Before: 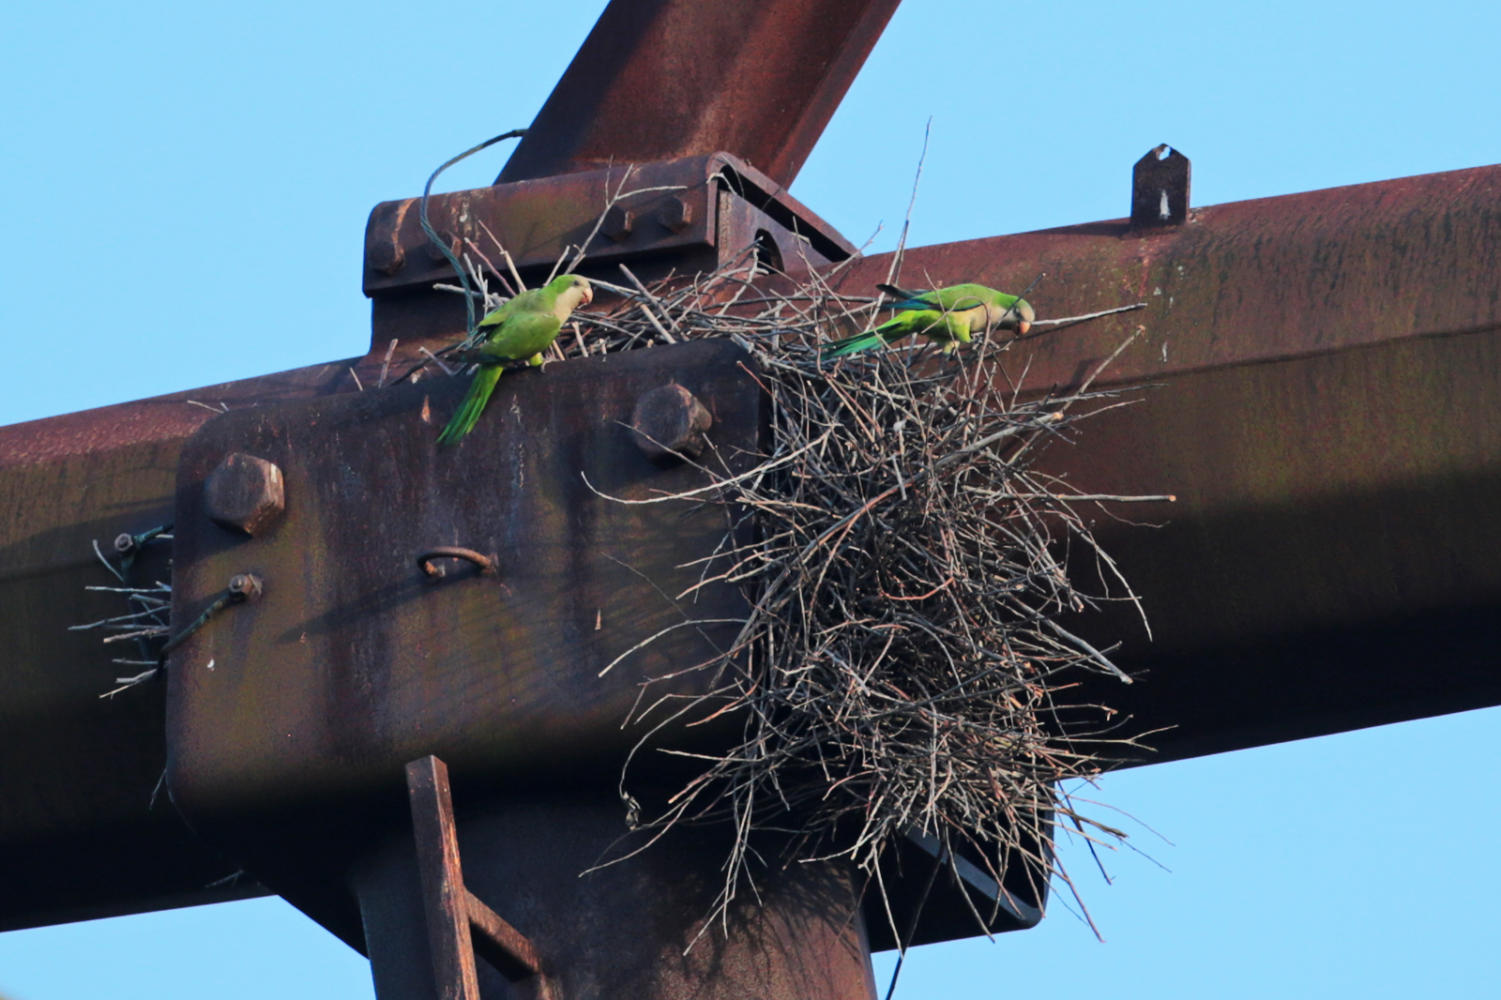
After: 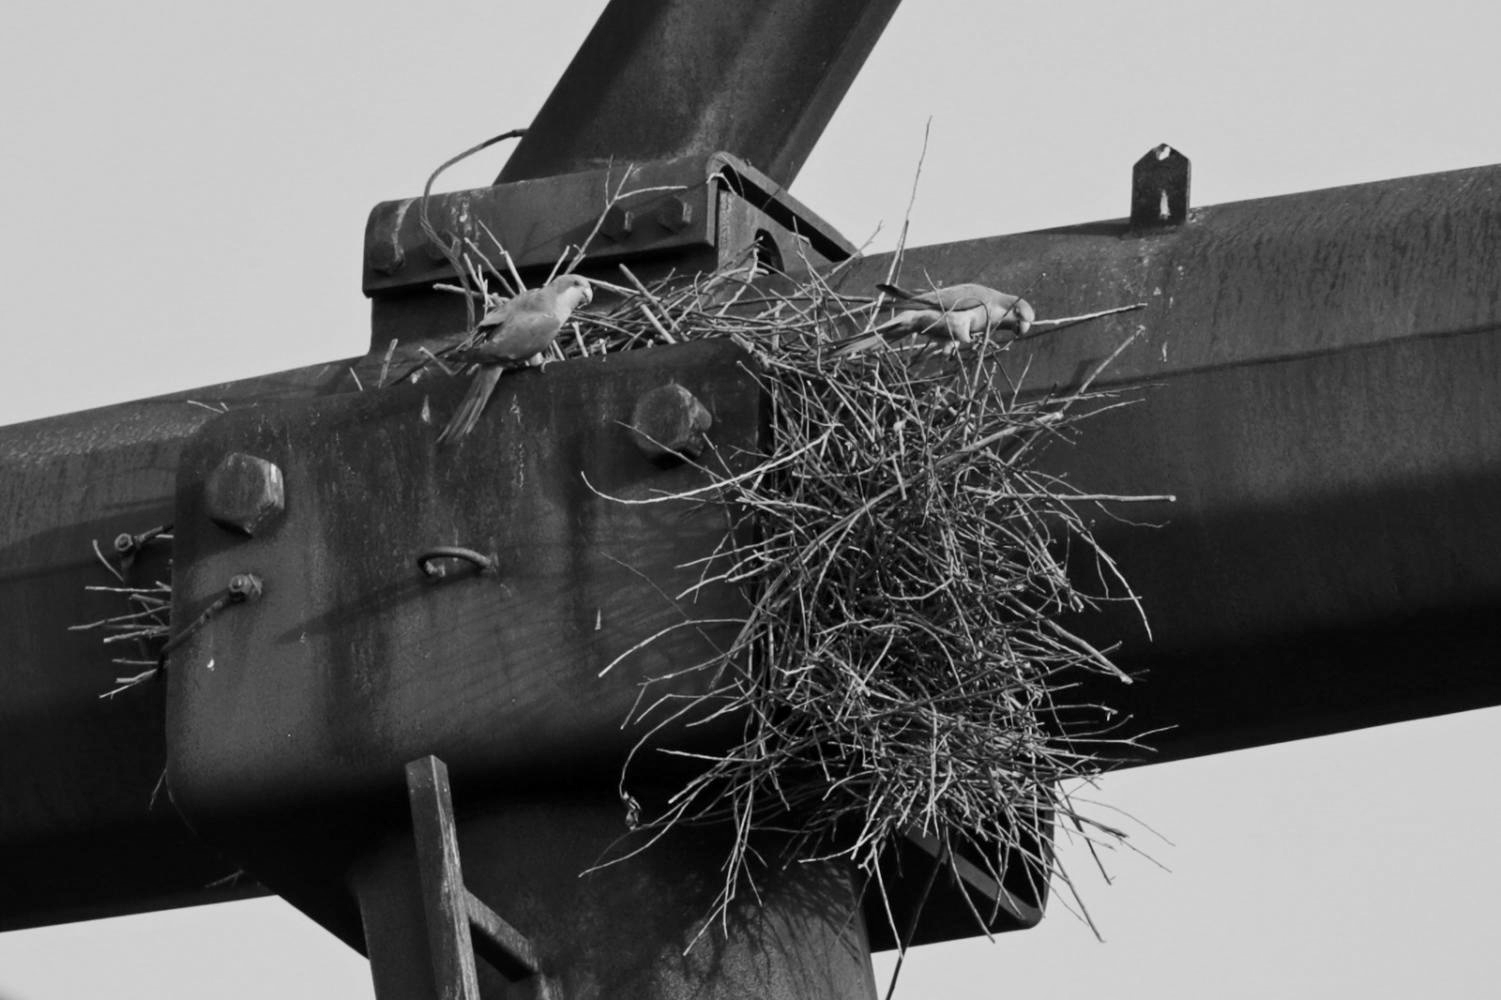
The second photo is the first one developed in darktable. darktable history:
local contrast: highlights 100%, shadows 100%, detail 120%, midtone range 0.2
monochrome: on, module defaults
